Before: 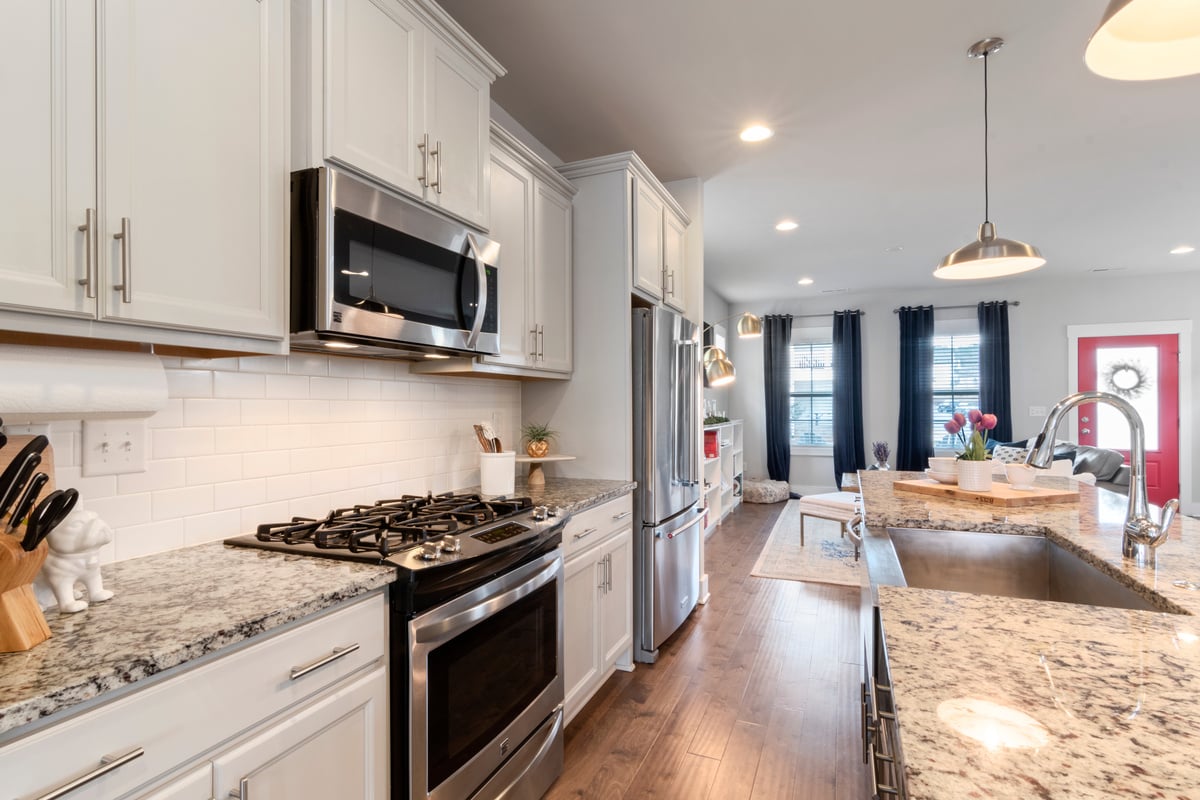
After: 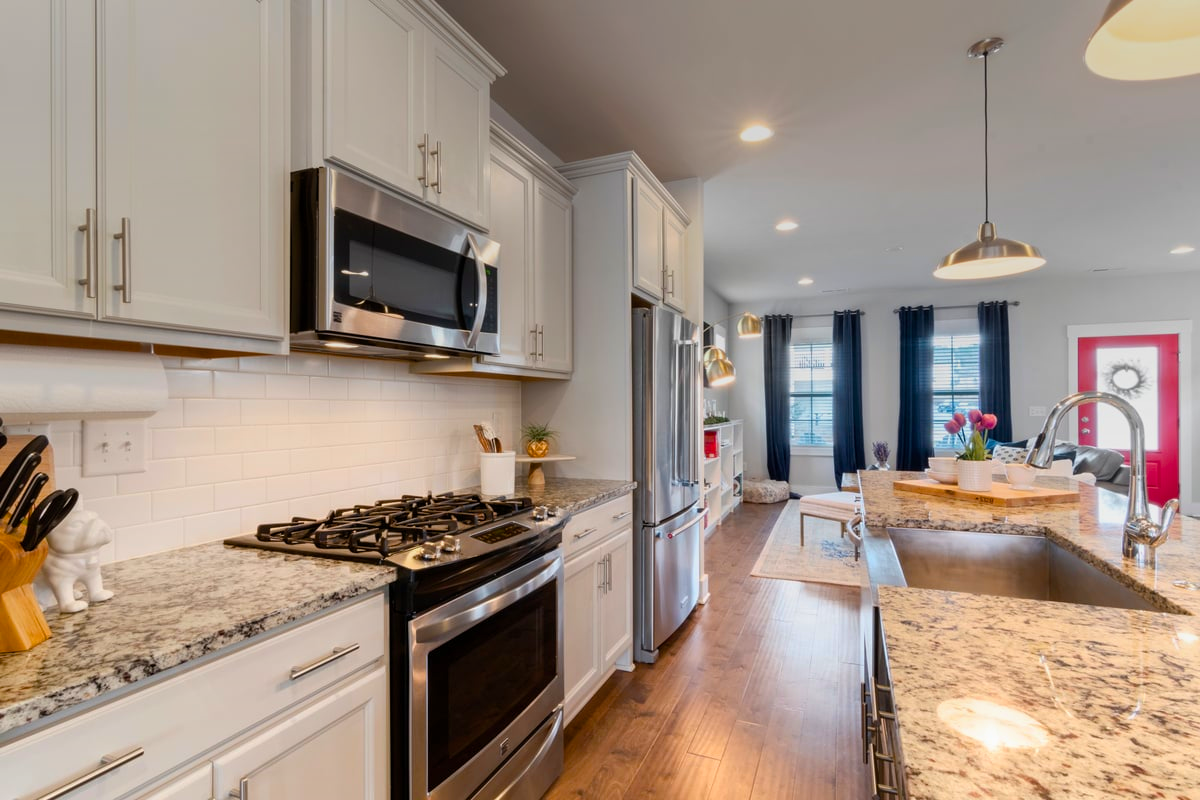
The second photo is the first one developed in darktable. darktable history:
white balance: emerald 1
color balance rgb: linear chroma grading › global chroma 15%, perceptual saturation grading › global saturation 30%
graduated density: rotation -0.352°, offset 57.64
